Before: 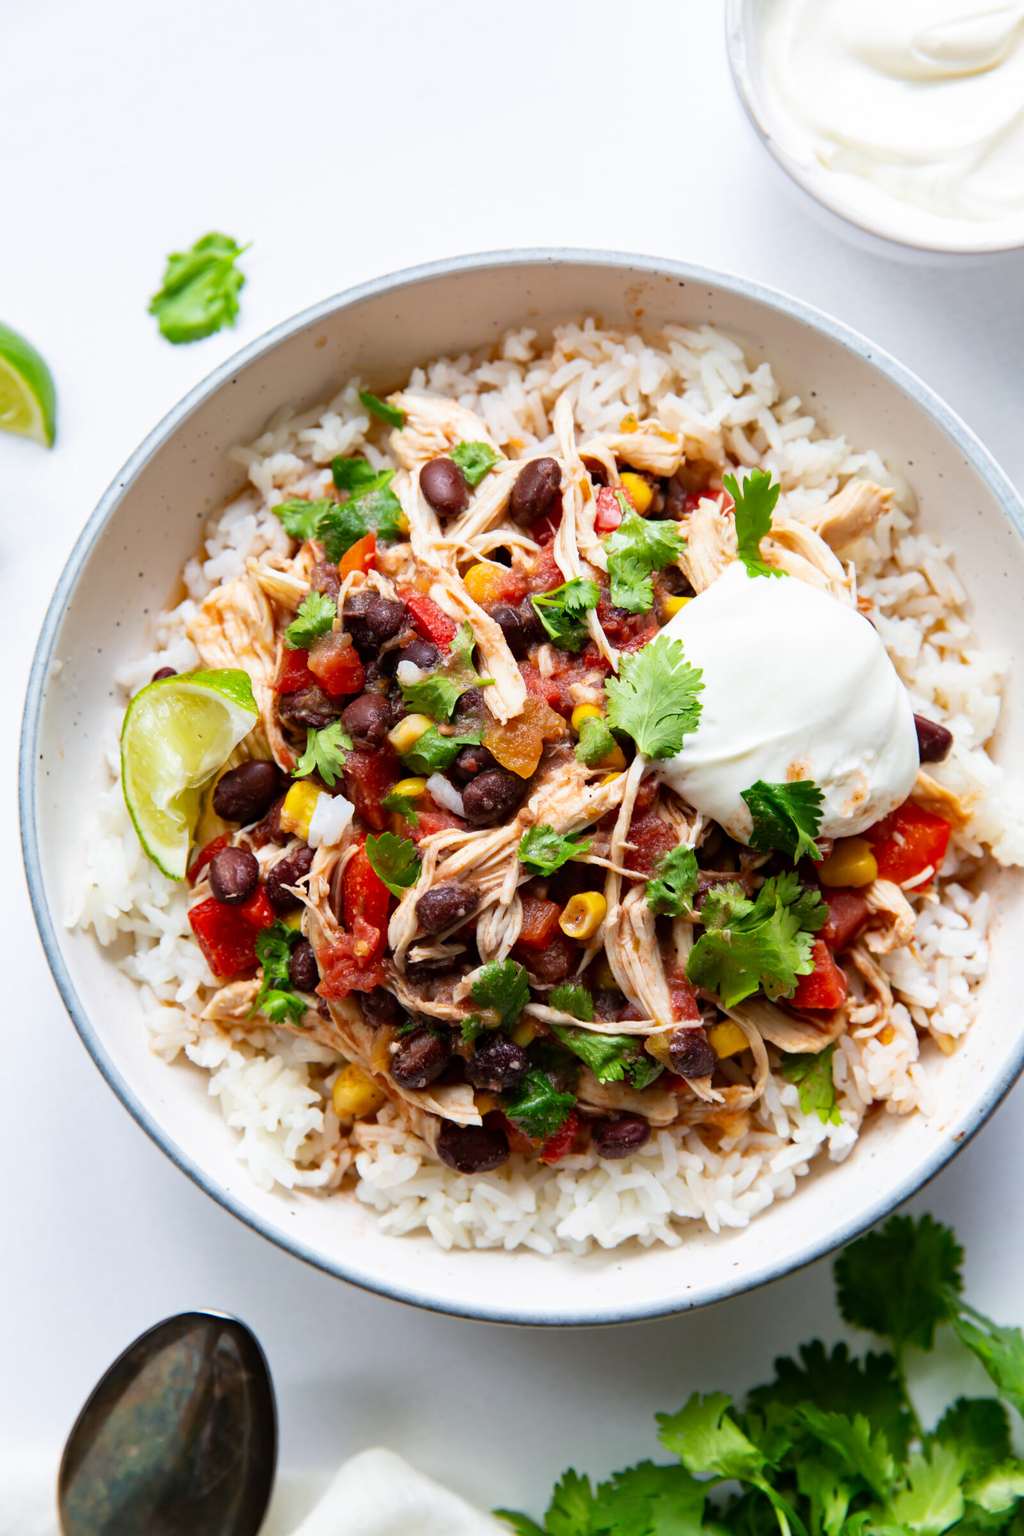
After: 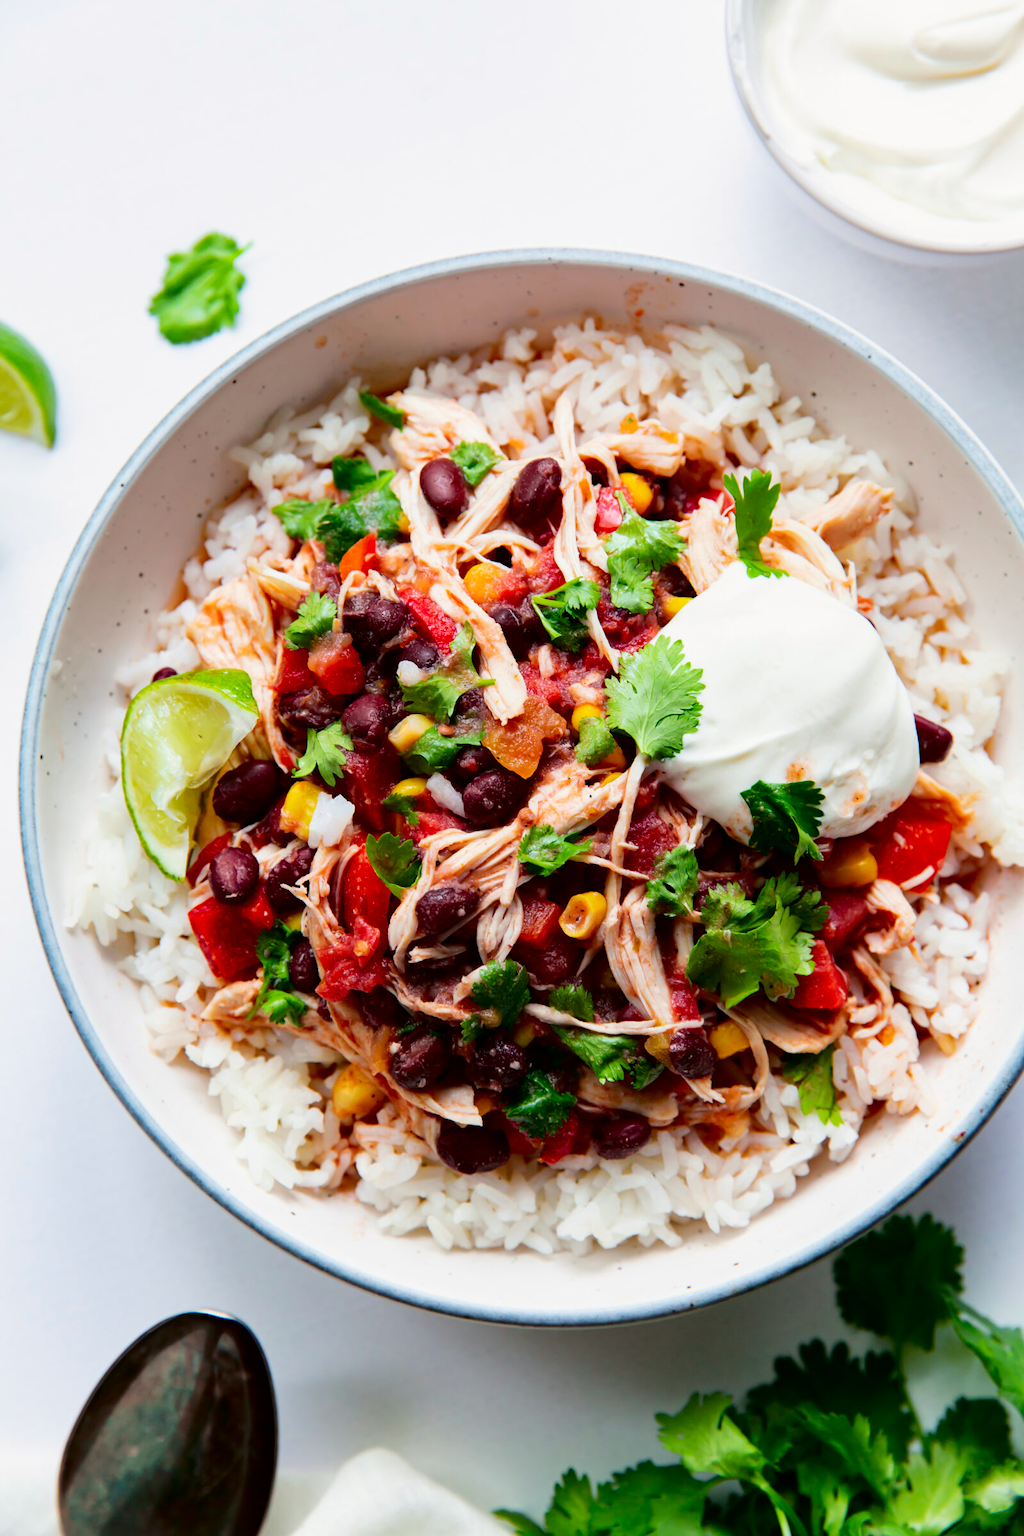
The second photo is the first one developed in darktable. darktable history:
tone curve: curves: ch0 [(0, 0) (0.068, 0.012) (0.183, 0.089) (0.341, 0.283) (0.547, 0.532) (0.828, 0.815) (1, 0.983)]; ch1 [(0, 0) (0.23, 0.166) (0.34, 0.308) (0.371, 0.337) (0.429, 0.411) (0.477, 0.462) (0.499, 0.498) (0.529, 0.537) (0.559, 0.582) (0.743, 0.798) (1, 1)]; ch2 [(0, 0) (0.431, 0.414) (0.498, 0.503) (0.524, 0.528) (0.568, 0.546) (0.6, 0.597) (0.634, 0.645) (0.728, 0.742) (1, 1)], color space Lab, independent channels, preserve colors none
